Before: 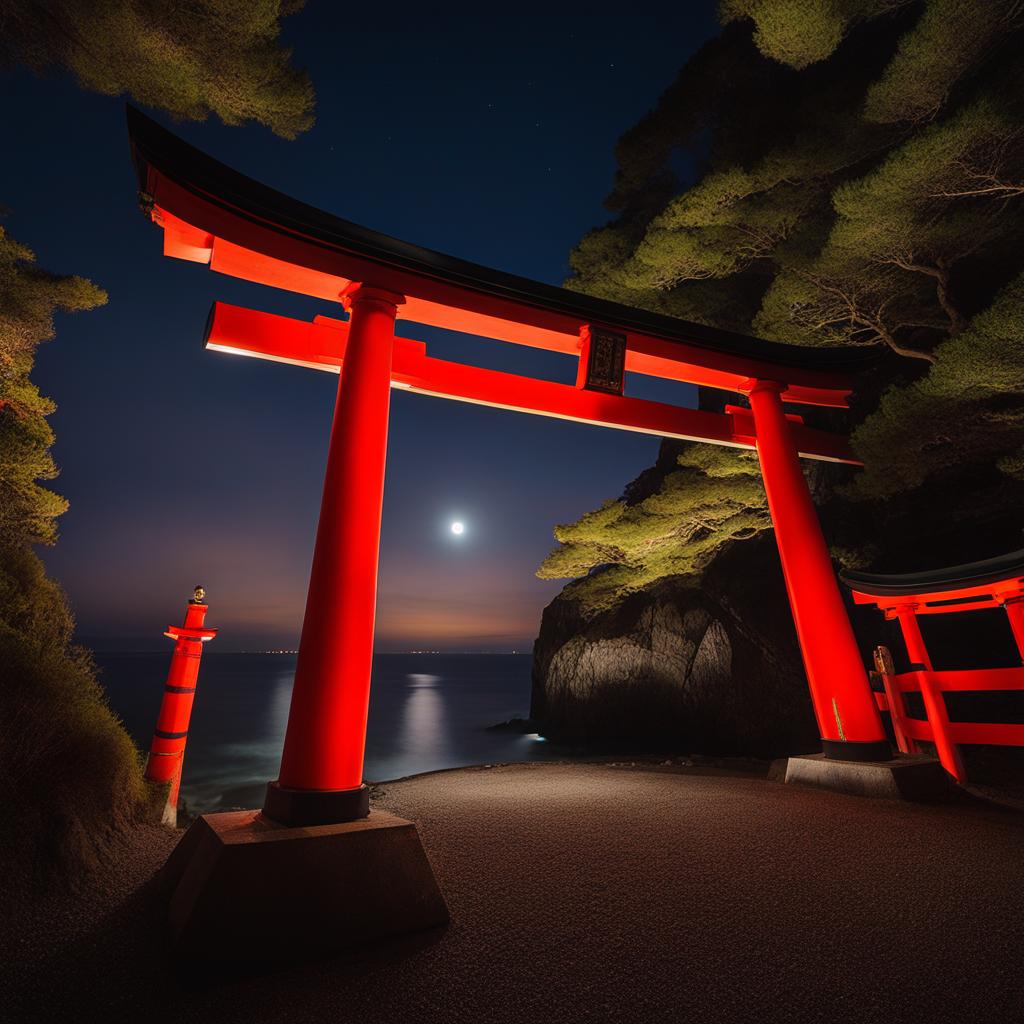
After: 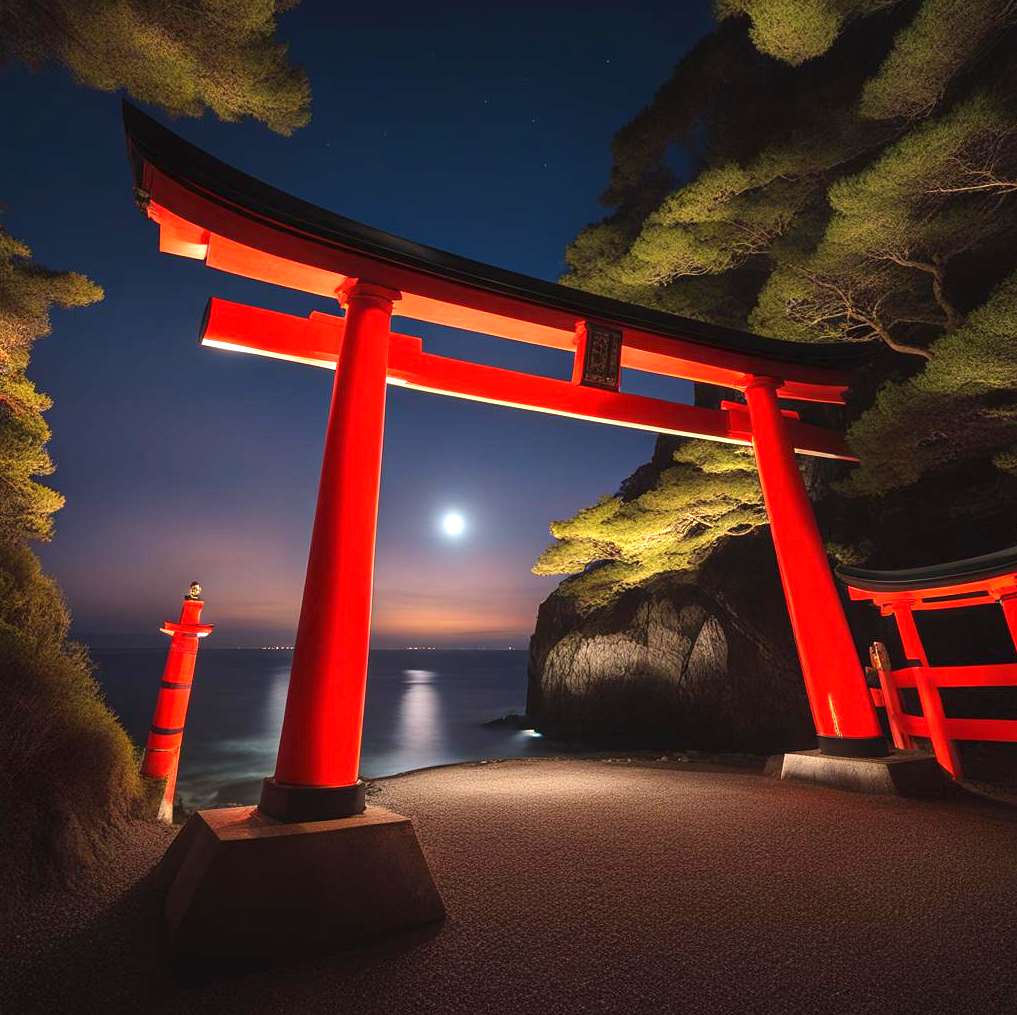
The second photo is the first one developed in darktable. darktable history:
crop: left 0.434%, top 0.485%, right 0.244%, bottom 0.386%
exposure: black level correction 0, exposure 1.2 EV, compensate highlight preservation false
